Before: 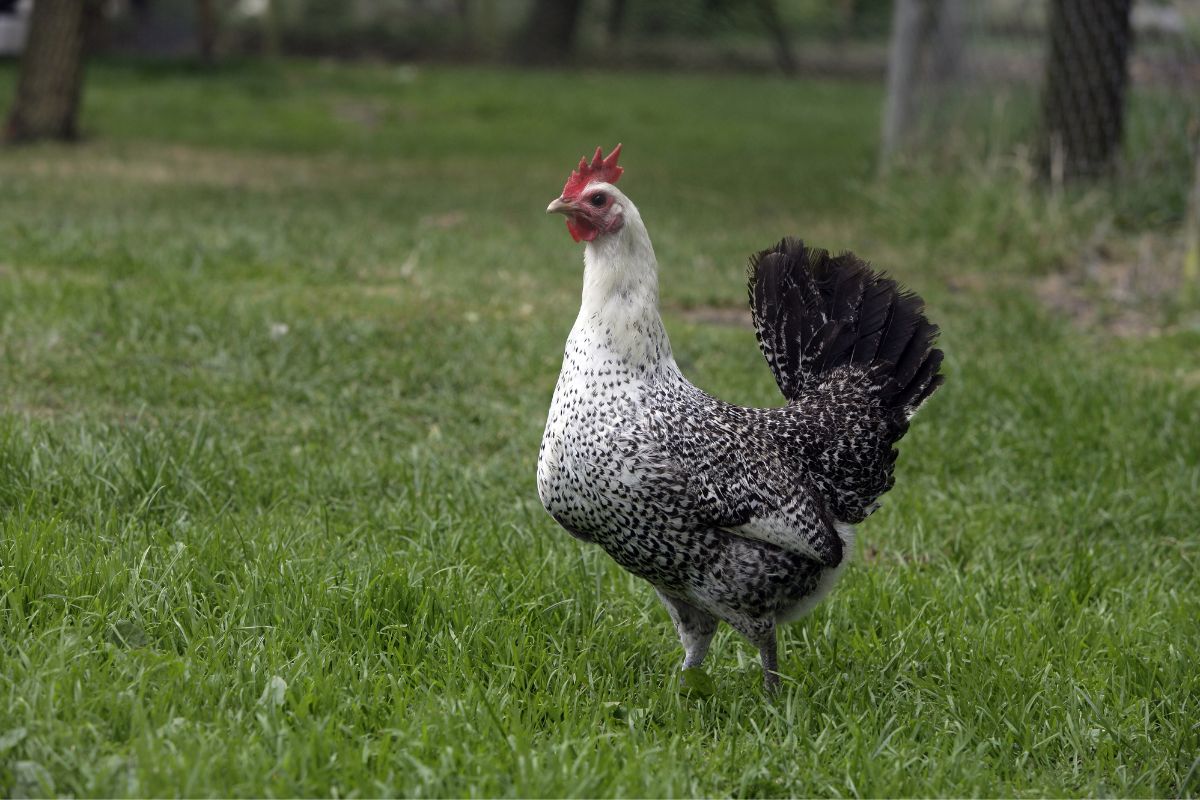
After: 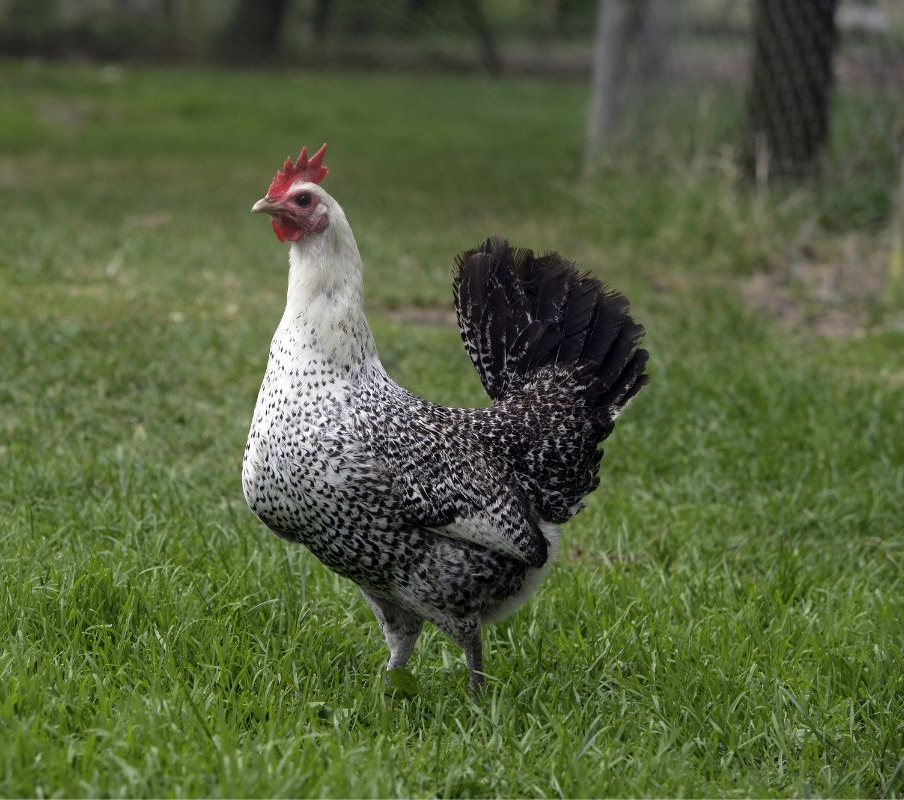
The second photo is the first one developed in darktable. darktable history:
crop and rotate: left 24.62%
